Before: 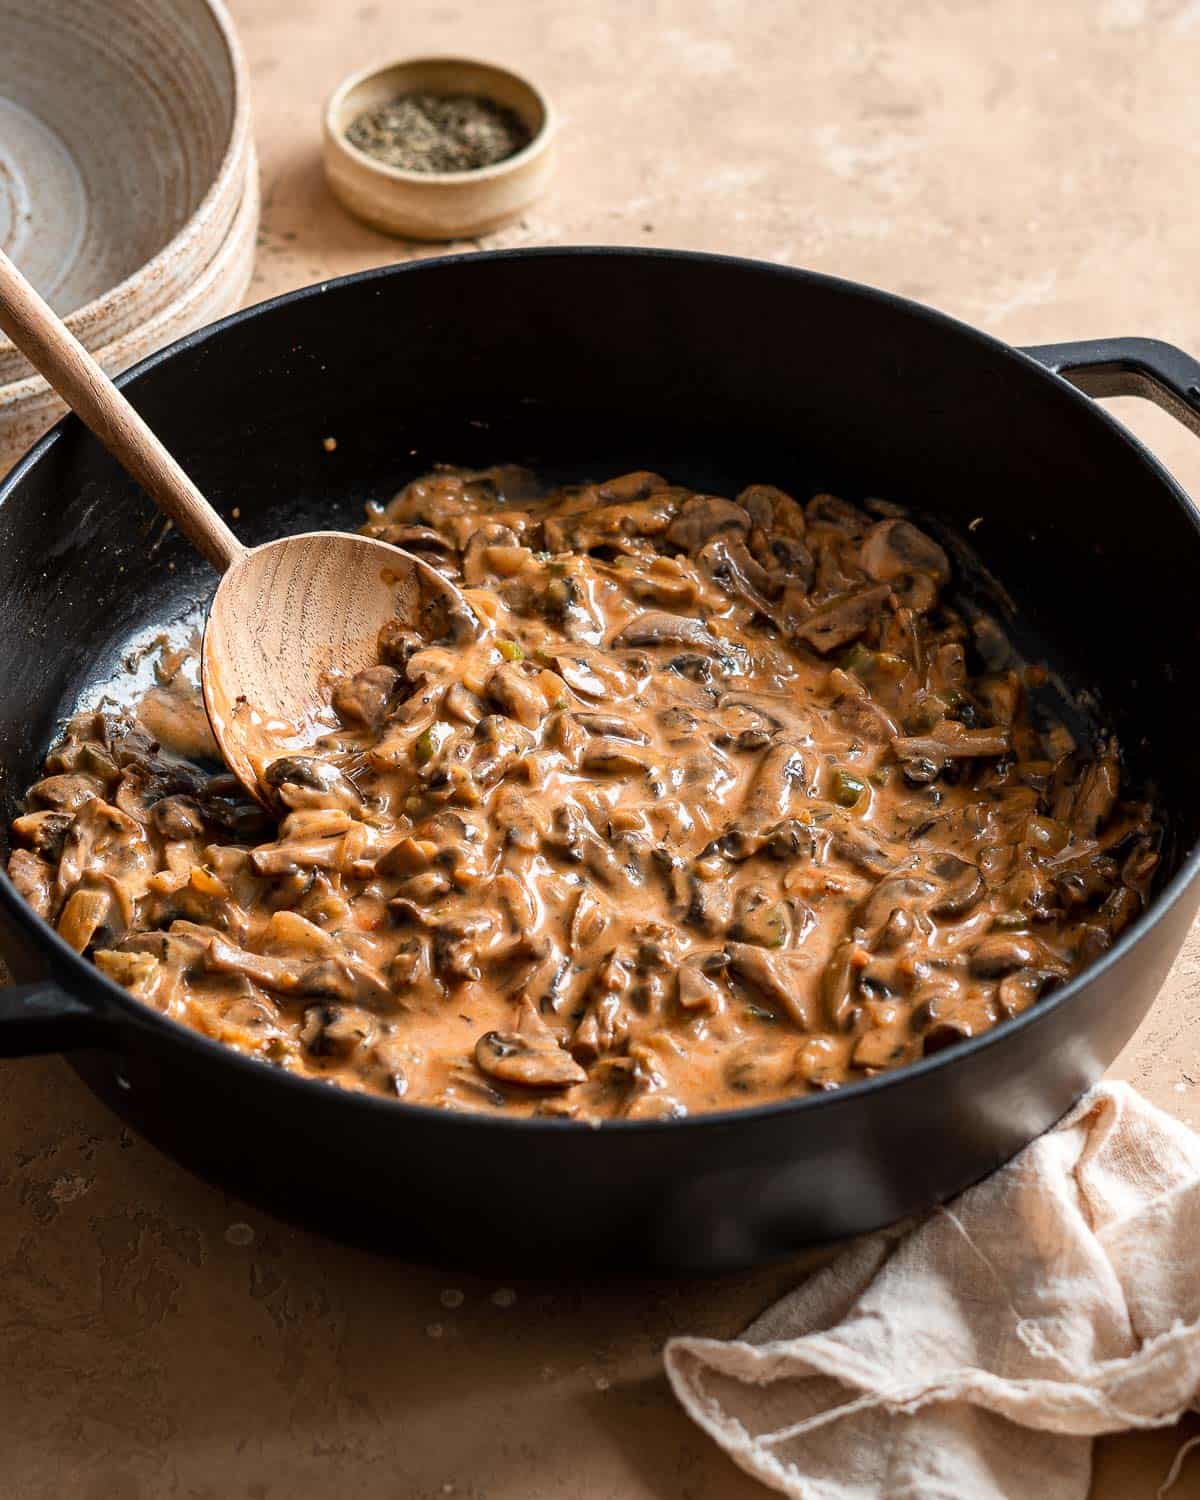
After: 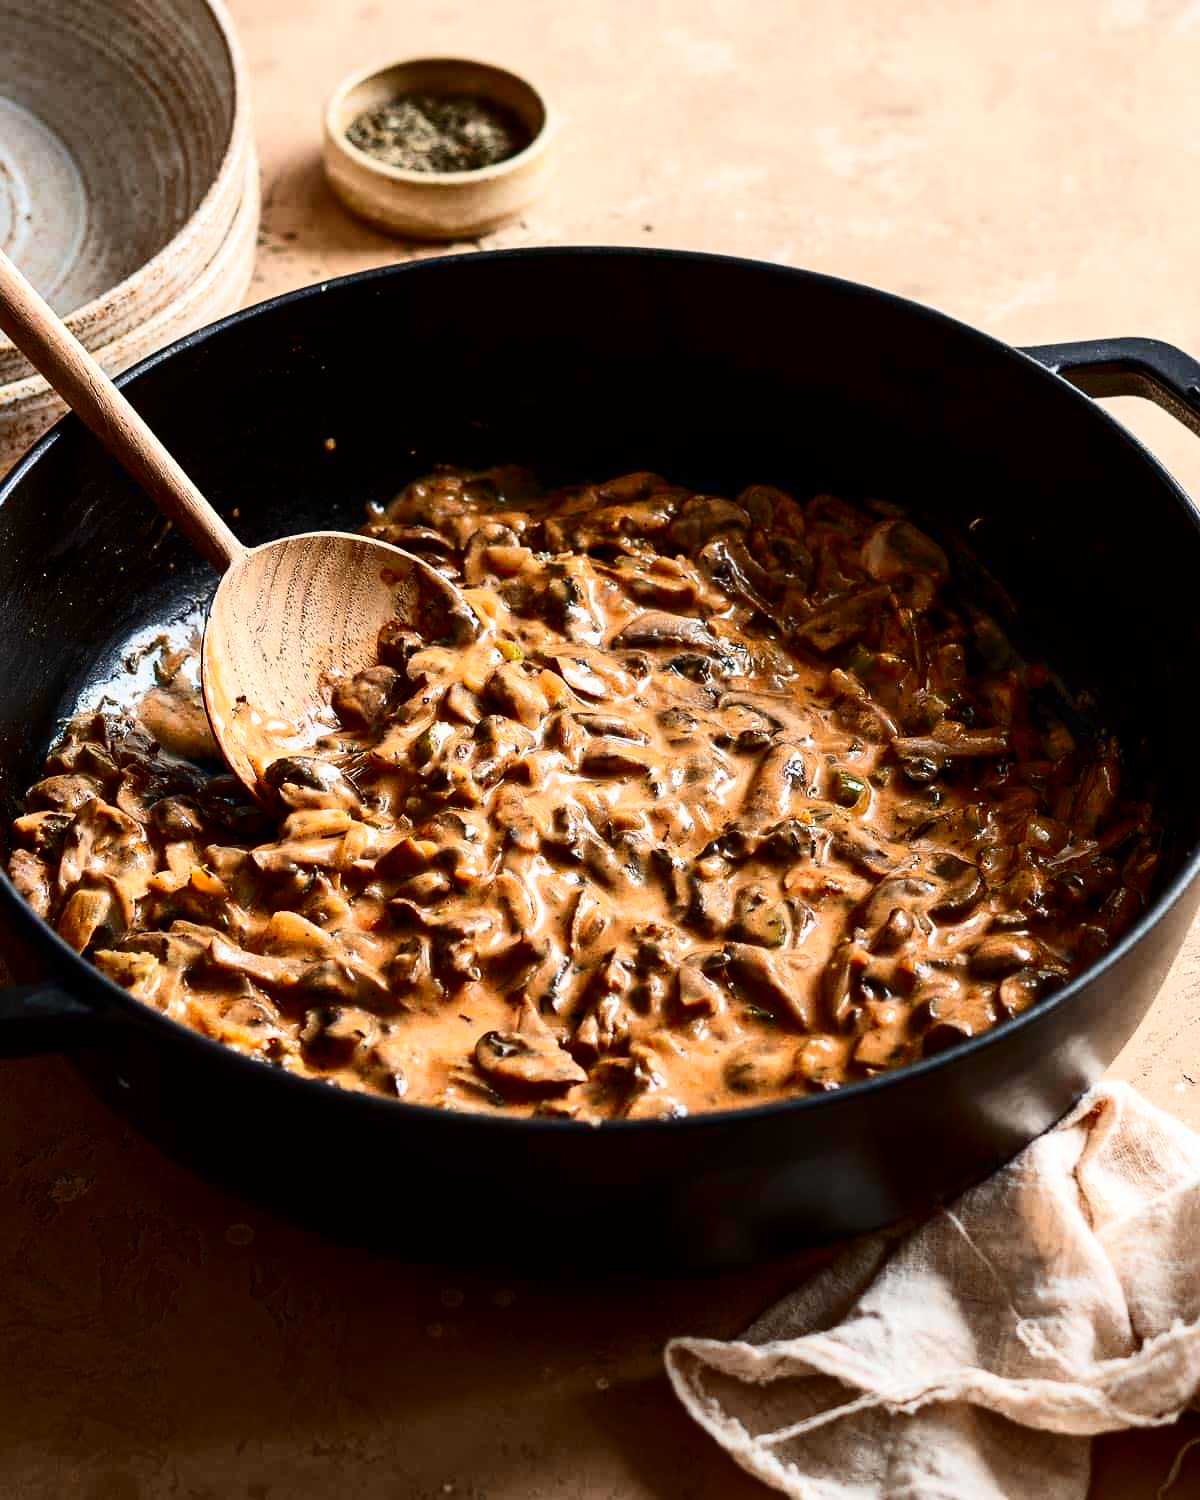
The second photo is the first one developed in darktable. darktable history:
contrast brightness saturation: contrast 0.327, brightness -0.081, saturation 0.17
